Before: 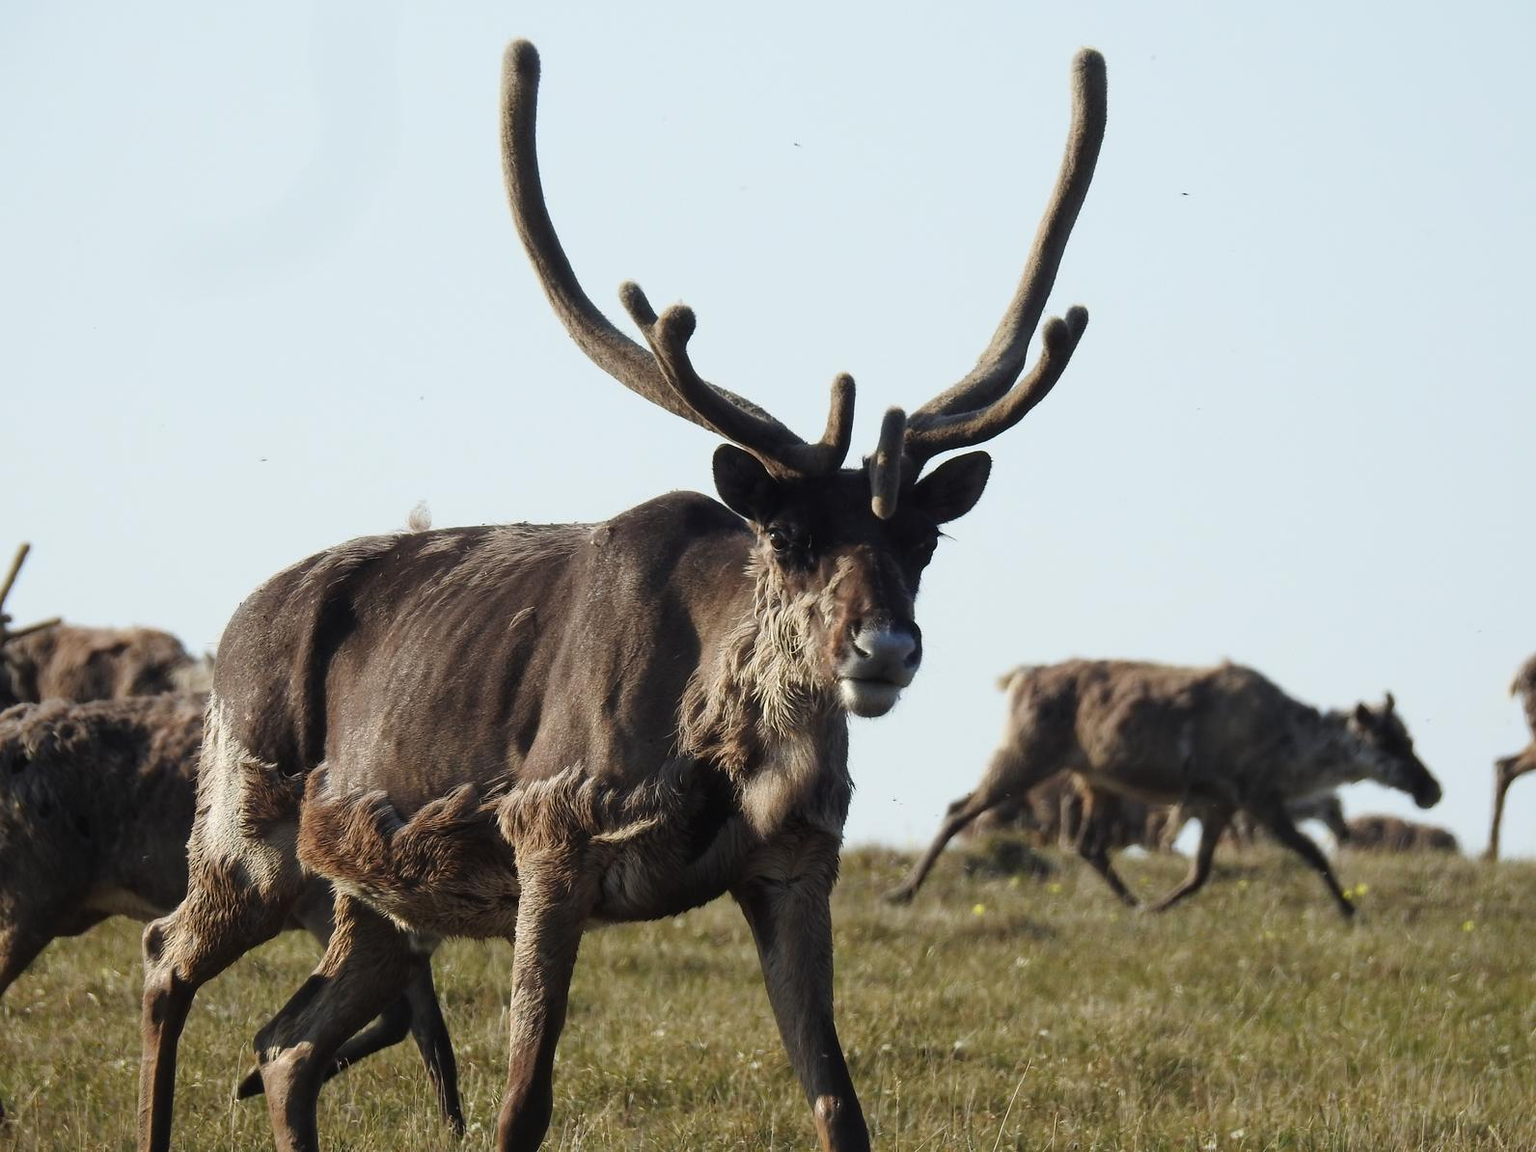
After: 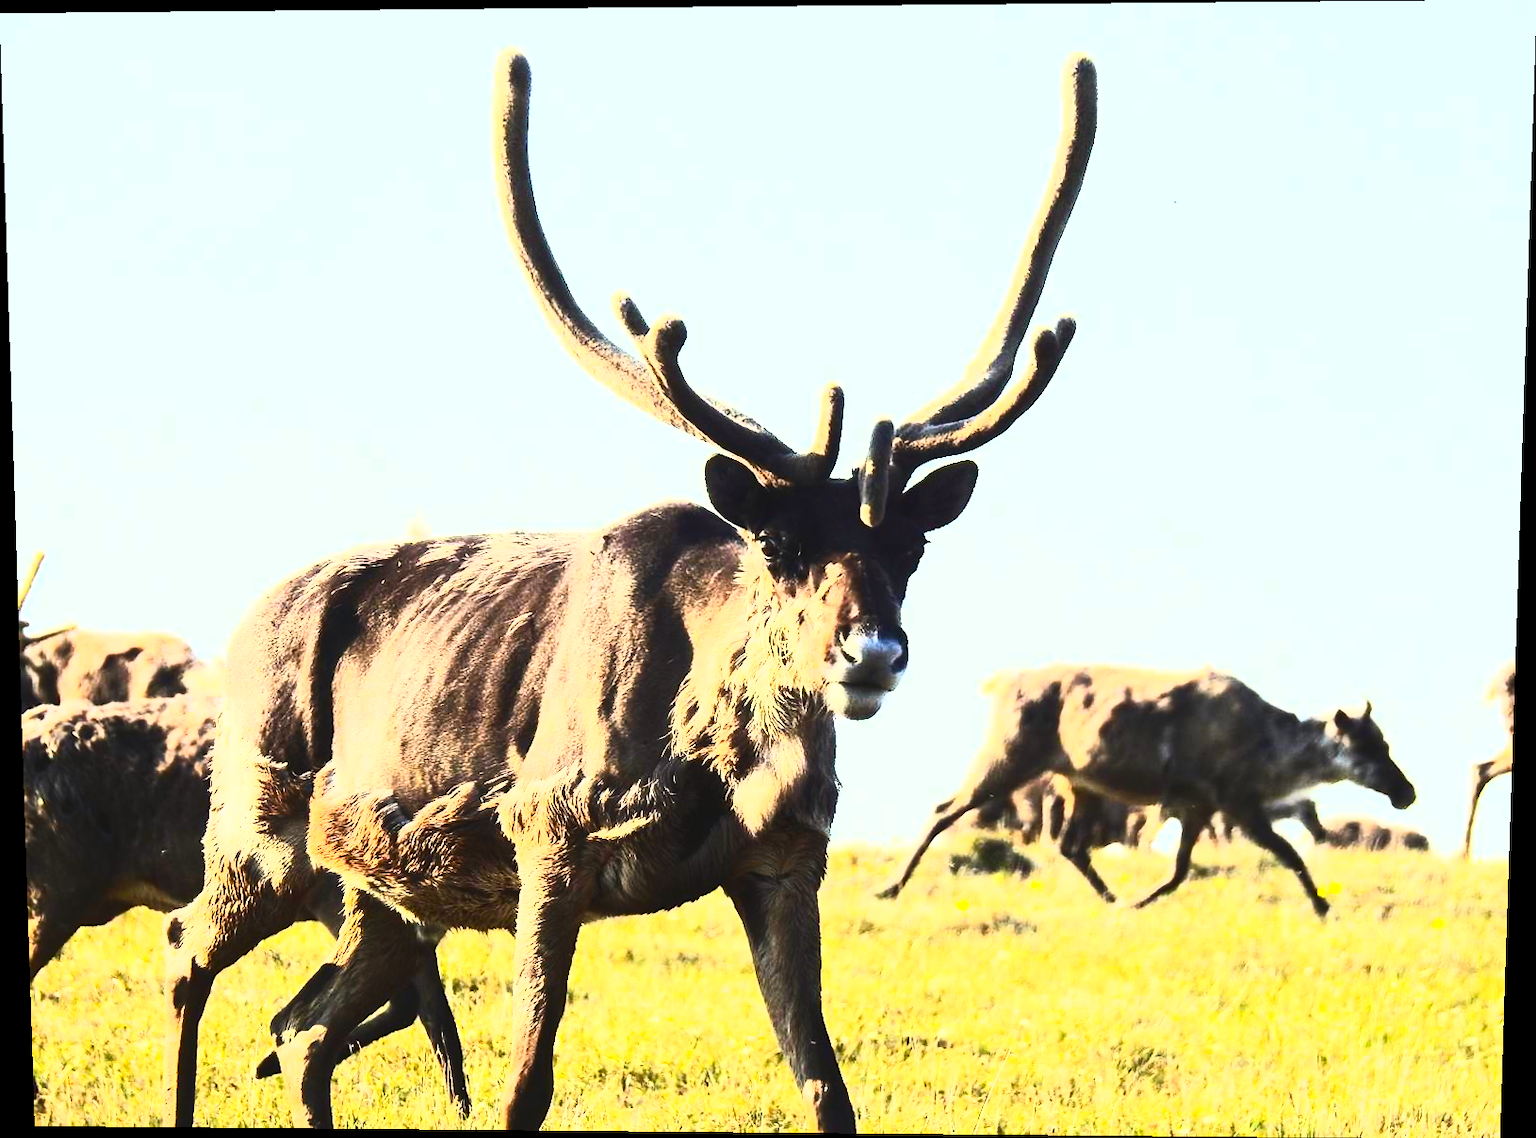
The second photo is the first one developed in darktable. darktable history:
rotate and perspective: lens shift (vertical) 0.048, lens shift (horizontal) -0.024, automatic cropping off
base curve: curves: ch0 [(0, 0) (0.018, 0.026) (0.143, 0.37) (0.33, 0.731) (0.458, 0.853) (0.735, 0.965) (0.905, 0.986) (1, 1)]
contrast brightness saturation: contrast 0.83, brightness 0.59, saturation 0.59
color calibration: output colorfulness [0, 0.315, 0, 0], x 0.341, y 0.355, temperature 5166 K
